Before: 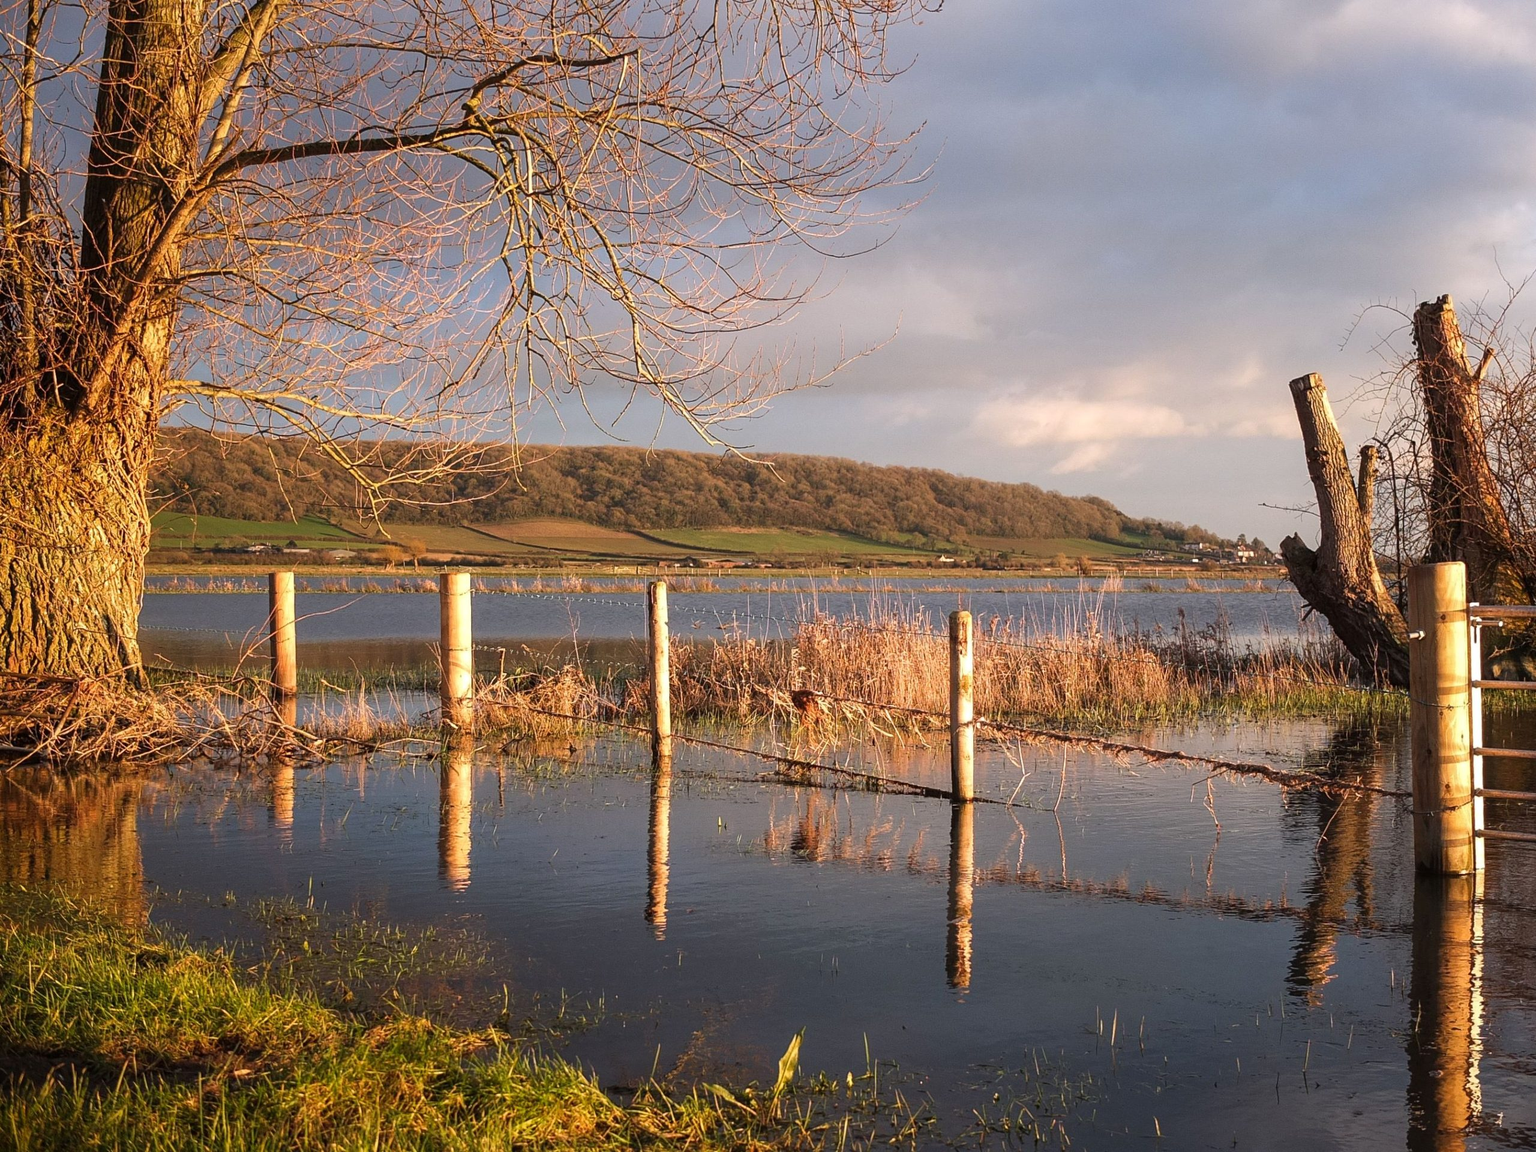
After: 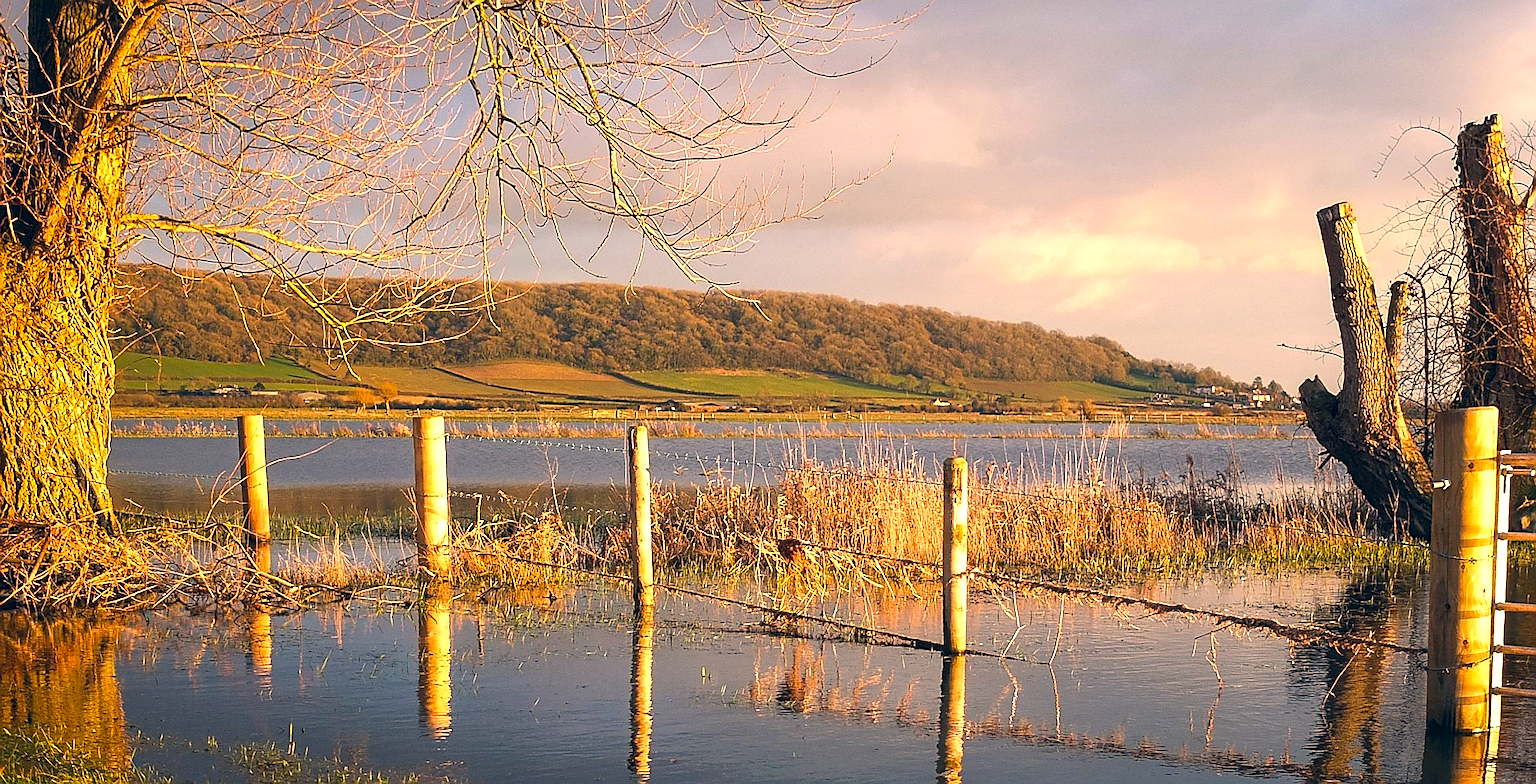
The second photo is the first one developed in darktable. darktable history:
exposure: black level correction 0.001, exposure 0.5 EV, compensate exposure bias true, compensate highlight preservation false
rotate and perspective: rotation 0.074°, lens shift (vertical) 0.096, lens shift (horizontal) -0.041, crop left 0.043, crop right 0.952, crop top 0.024, crop bottom 0.979
color calibration: output colorfulness [0, 0.315, 0, 0], x 0.341, y 0.355, temperature 5166 K
sharpen: radius 1.4, amount 1.25, threshold 0.7
color correction: highlights a* 10.32, highlights b* 14.66, shadows a* -9.59, shadows b* -15.02
crop: top 16.727%, bottom 16.727%
